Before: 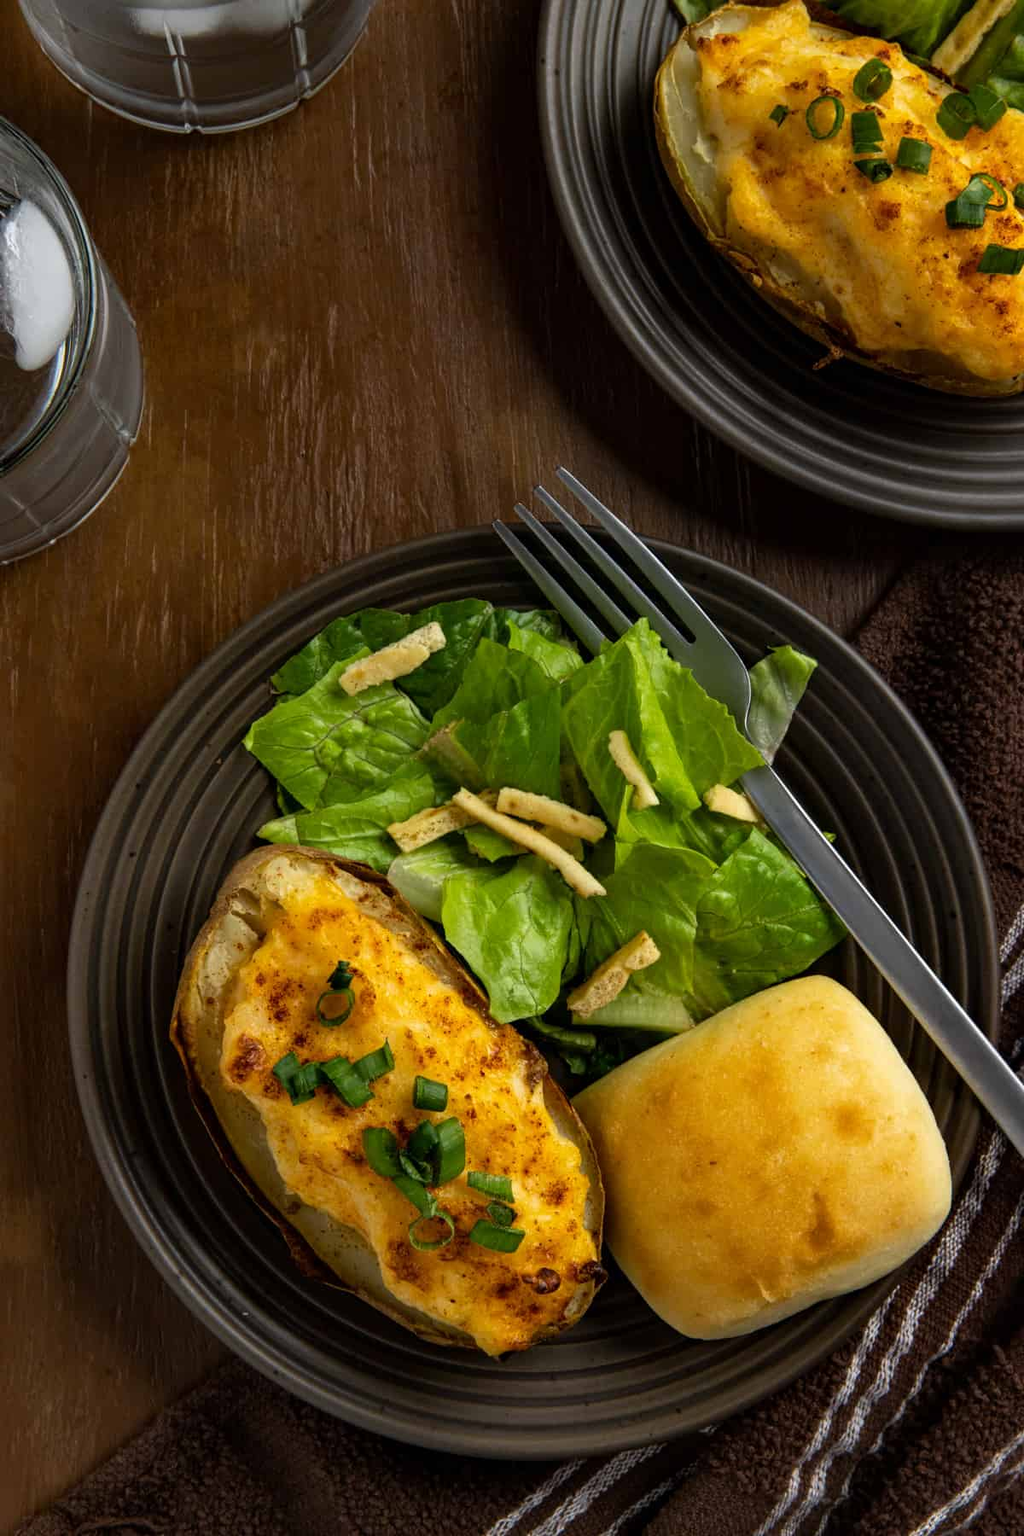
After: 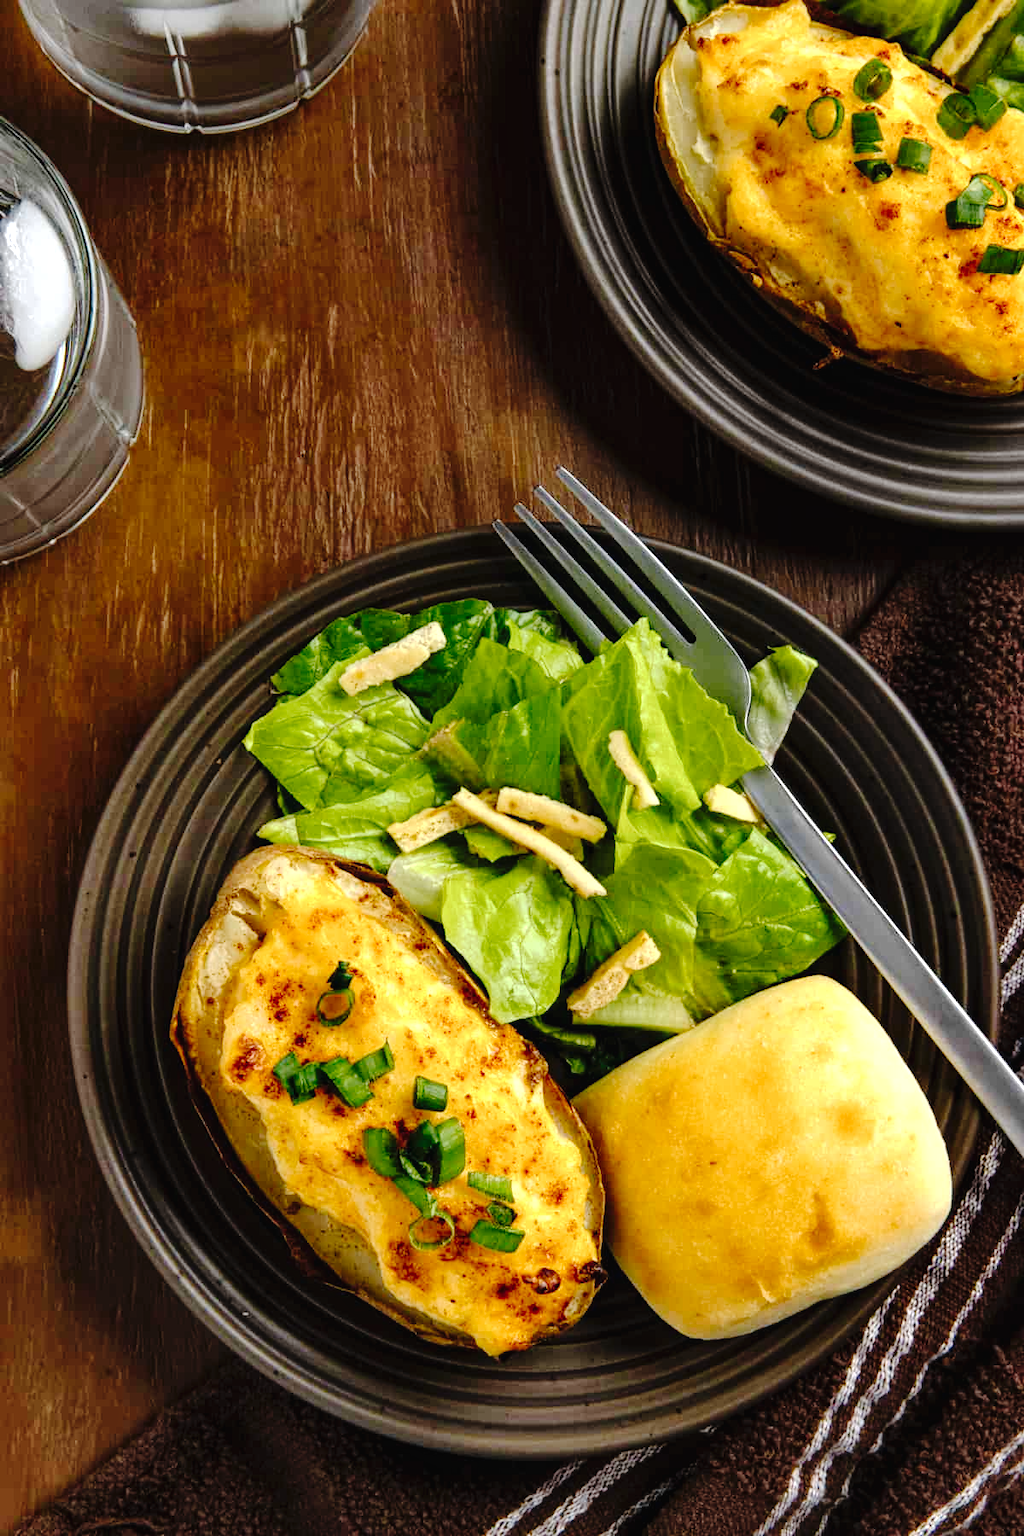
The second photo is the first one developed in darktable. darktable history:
local contrast: highlights 100%, shadows 103%, detail 120%, midtone range 0.2
tone curve: curves: ch0 [(0, 0) (0.003, 0.031) (0.011, 0.033) (0.025, 0.038) (0.044, 0.049) (0.069, 0.059) (0.1, 0.071) (0.136, 0.093) (0.177, 0.142) (0.224, 0.204) (0.277, 0.292) (0.335, 0.387) (0.399, 0.484) (0.468, 0.567) (0.543, 0.643) (0.623, 0.712) (0.709, 0.776) (0.801, 0.837) (0.898, 0.903) (1, 1)], preserve colors none
exposure: black level correction 0, exposure 0.703 EV, compensate highlight preservation false
